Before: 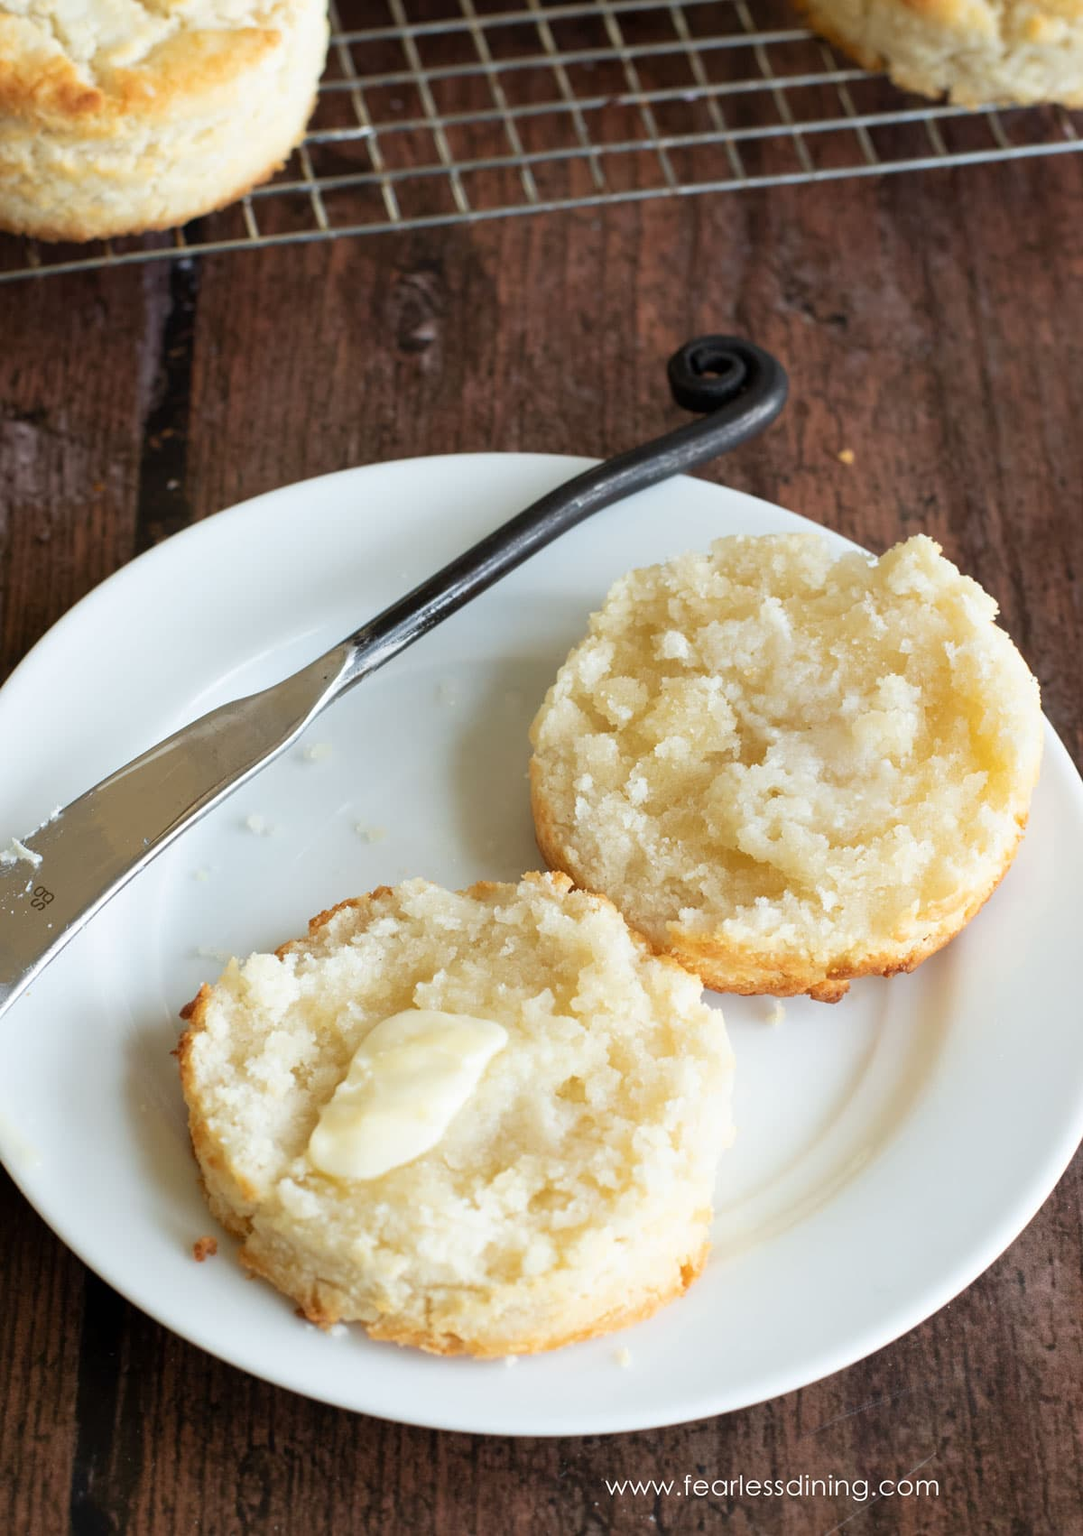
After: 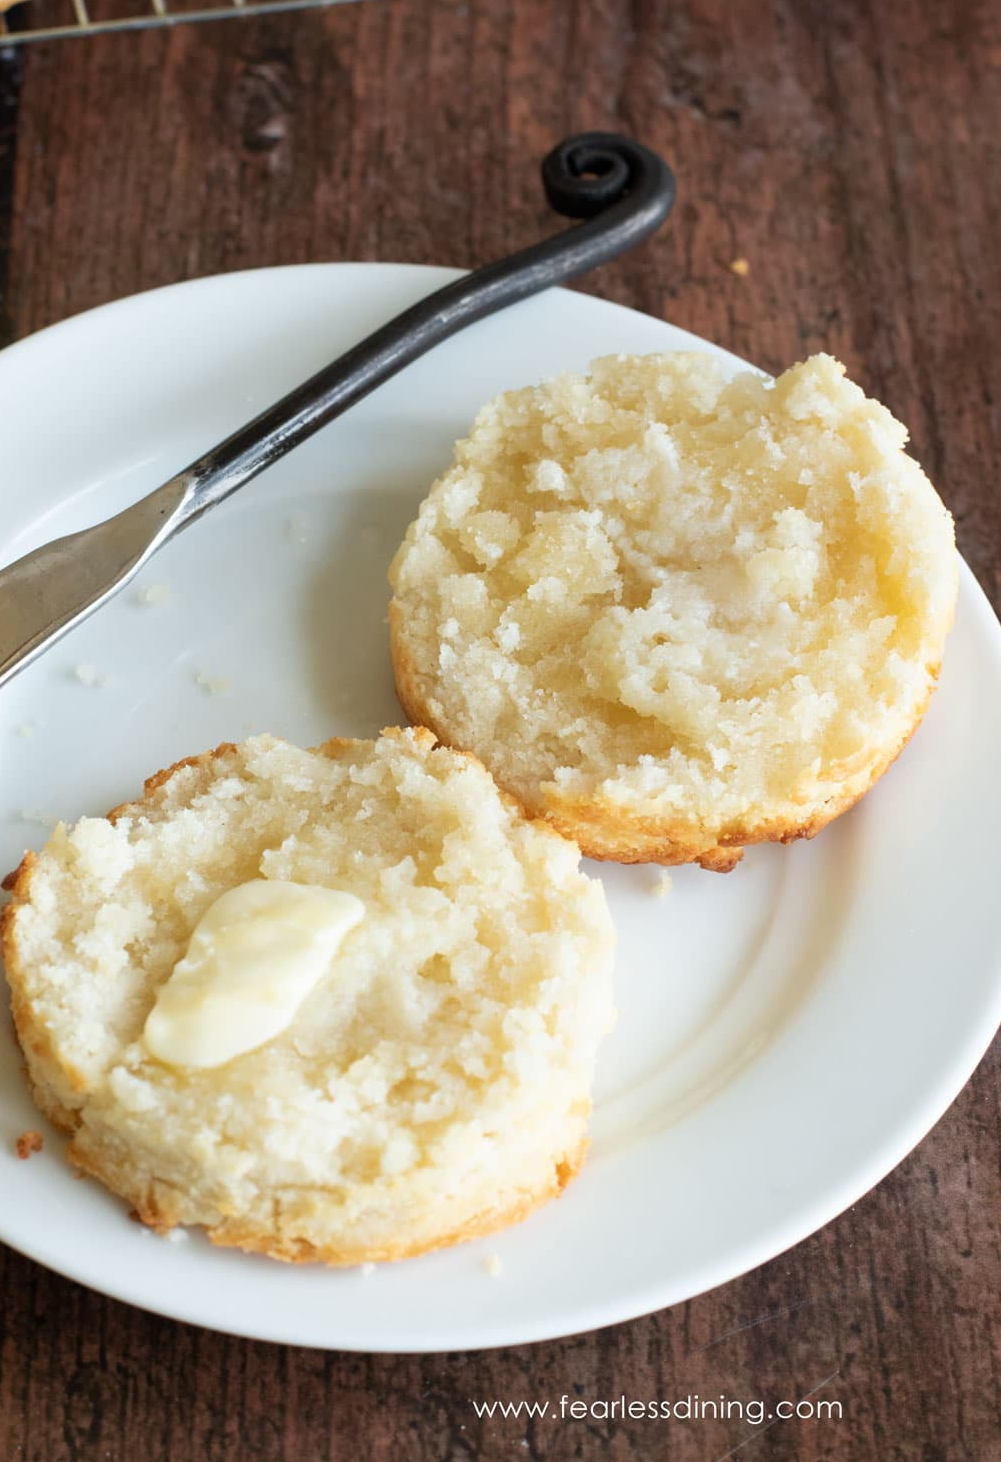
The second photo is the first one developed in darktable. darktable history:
crop: left 16.523%, top 14.061%
